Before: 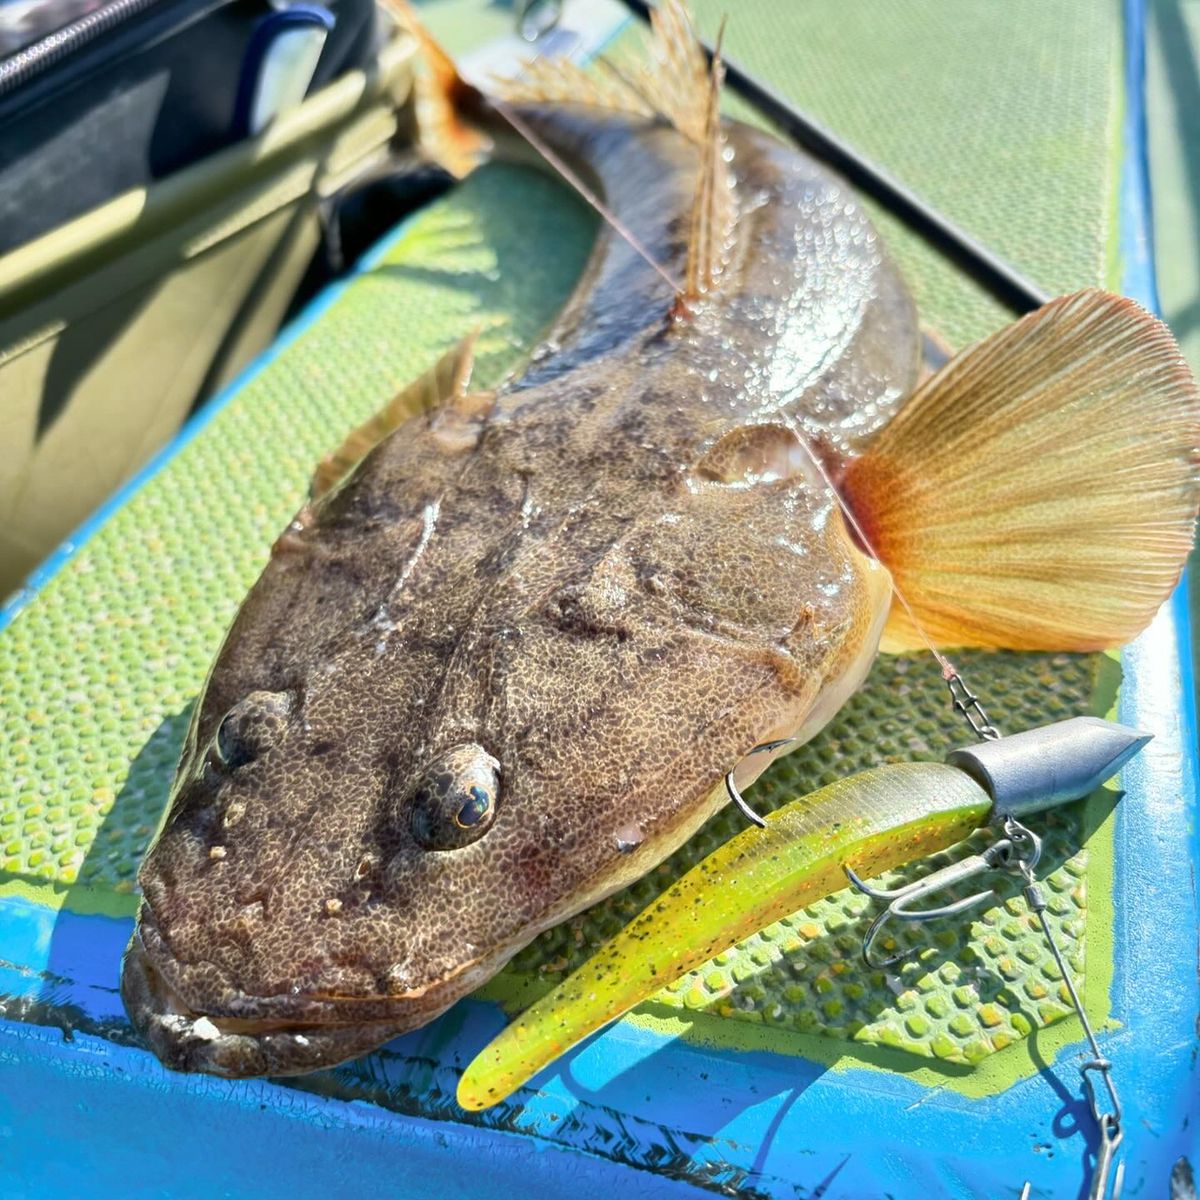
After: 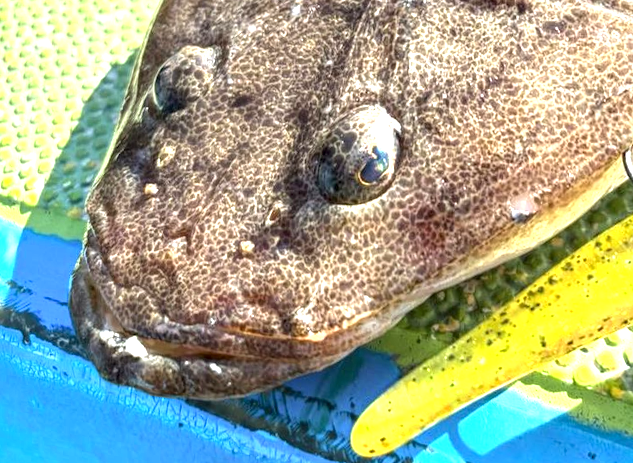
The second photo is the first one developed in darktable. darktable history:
crop and rotate: top 54.778%, right 46.61%, bottom 0.159%
rotate and perspective: rotation 1.69°, lens shift (vertical) -0.023, lens shift (horizontal) -0.291, crop left 0.025, crop right 0.988, crop top 0.092, crop bottom 0.842
exposure: exposure 0.943 EV, compensate highlight preservation false
local contrast: on, module defaults
